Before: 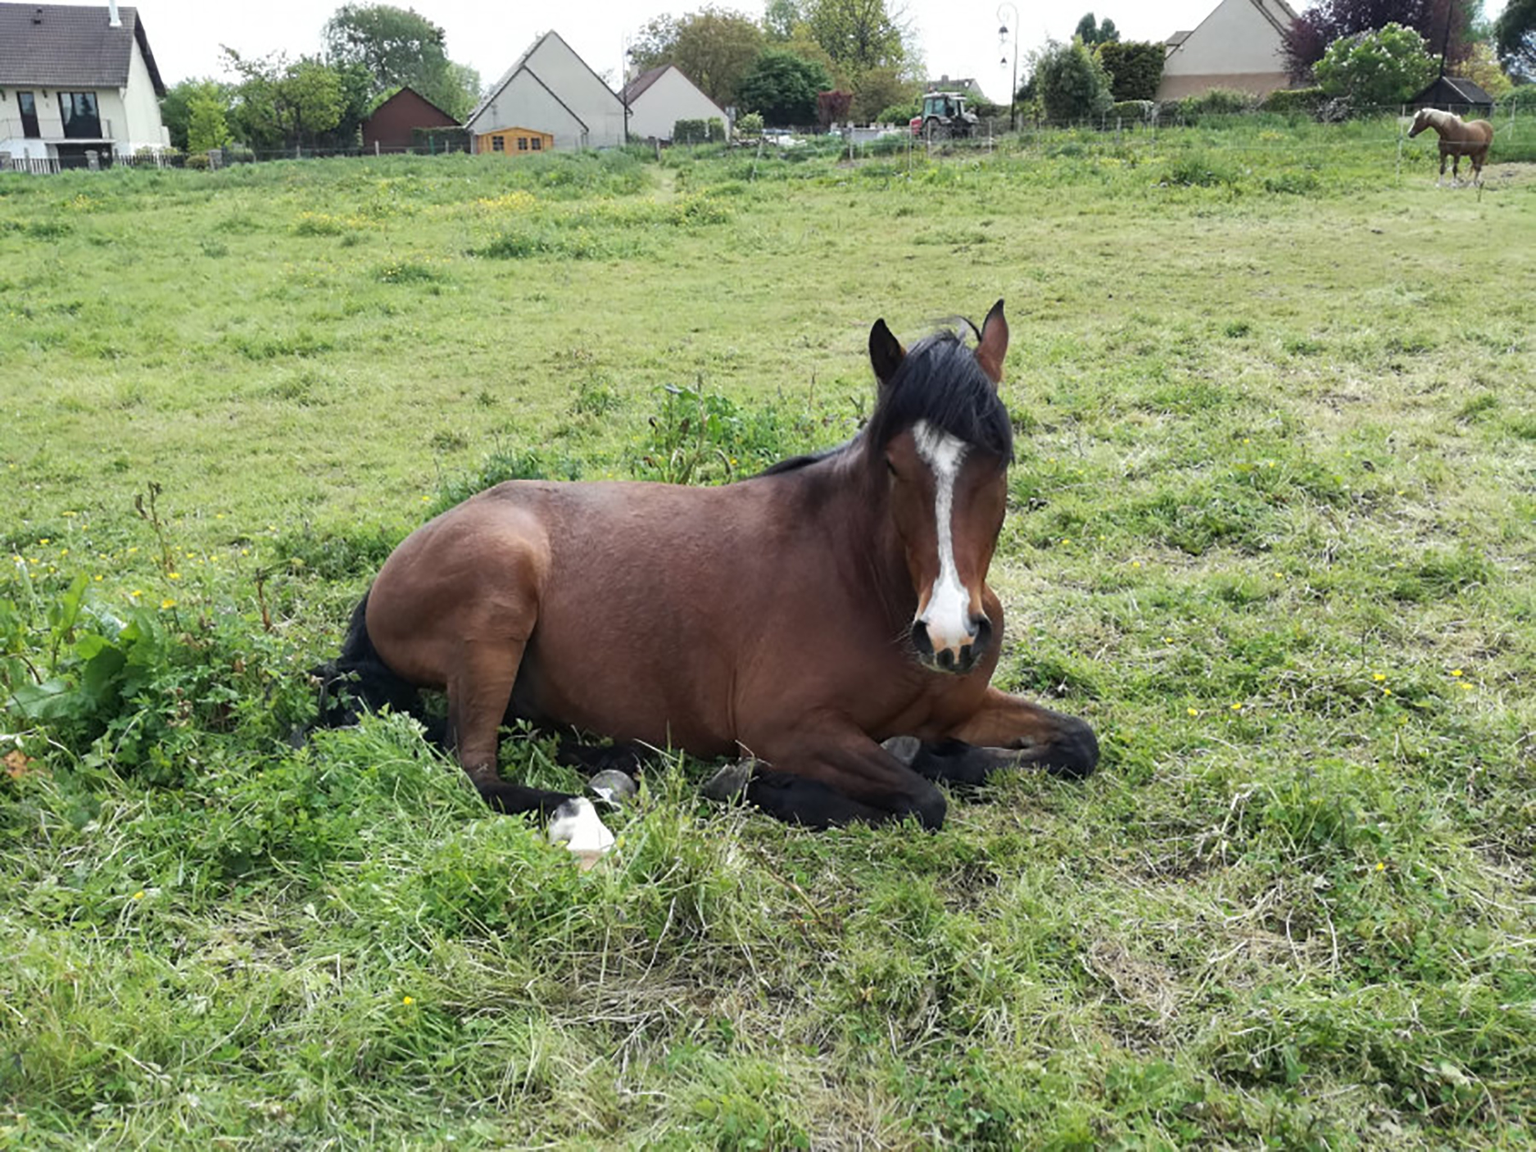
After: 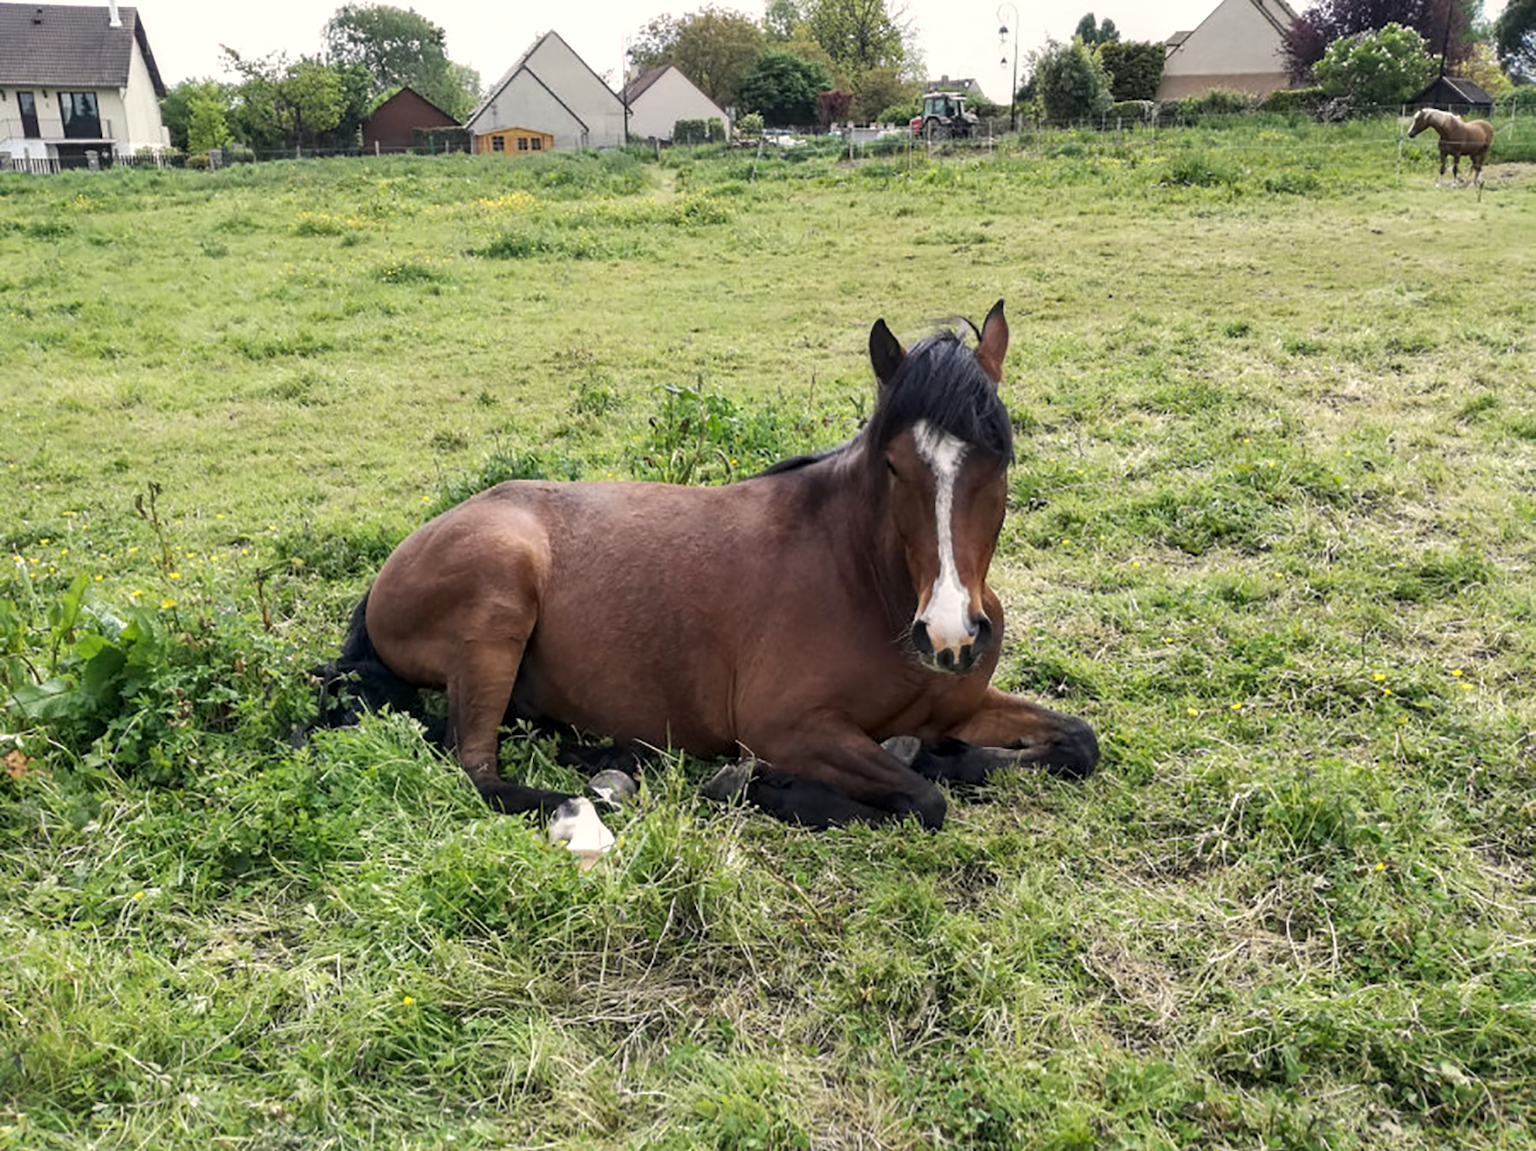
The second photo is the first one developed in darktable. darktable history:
color correction: highlights a* 3.84, highlights b* 5.07
local contrast: on, module defaults
